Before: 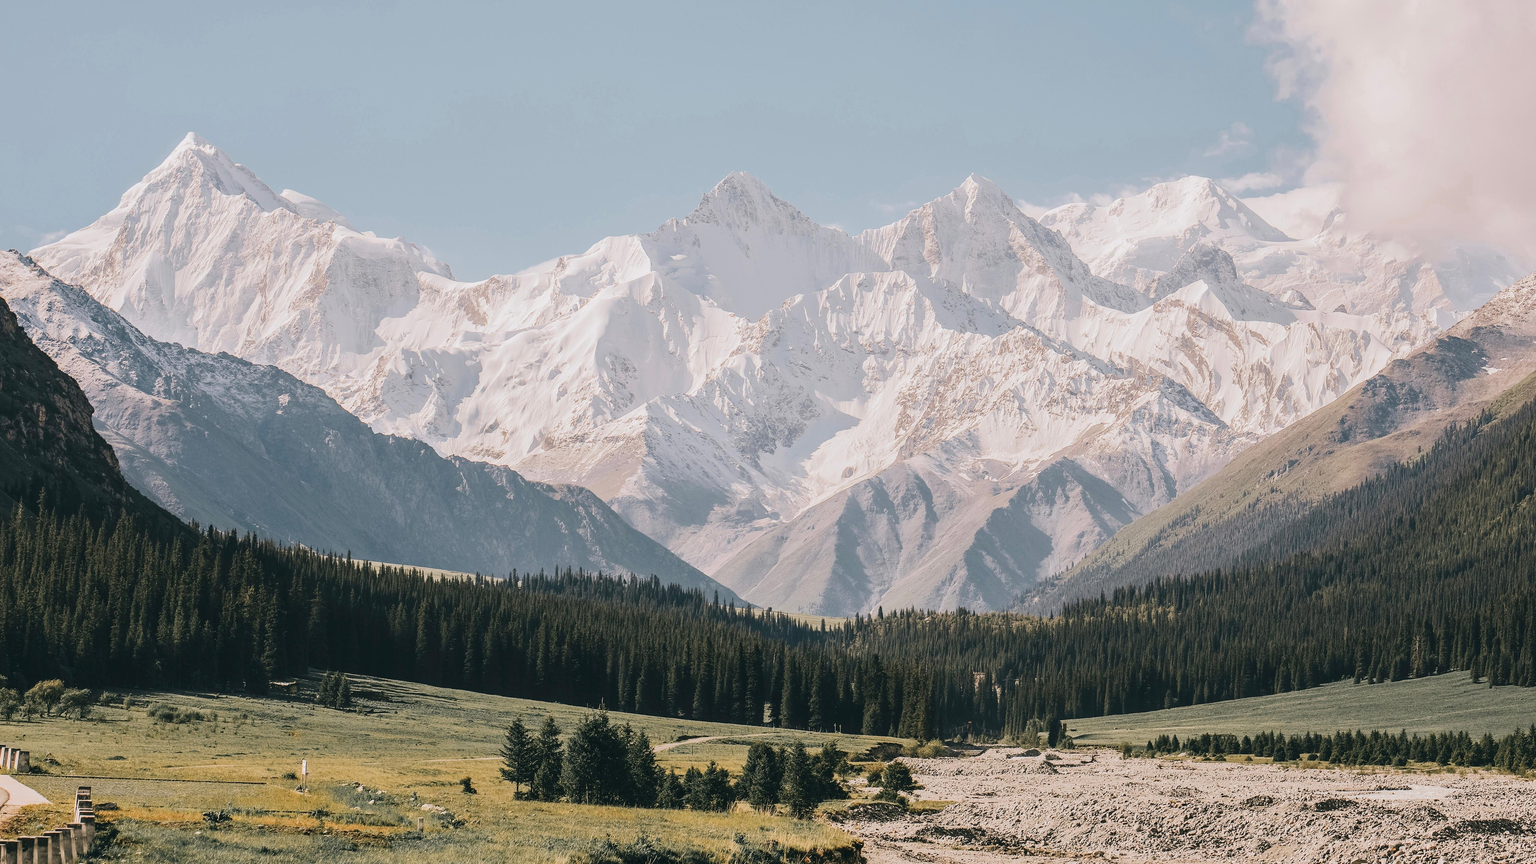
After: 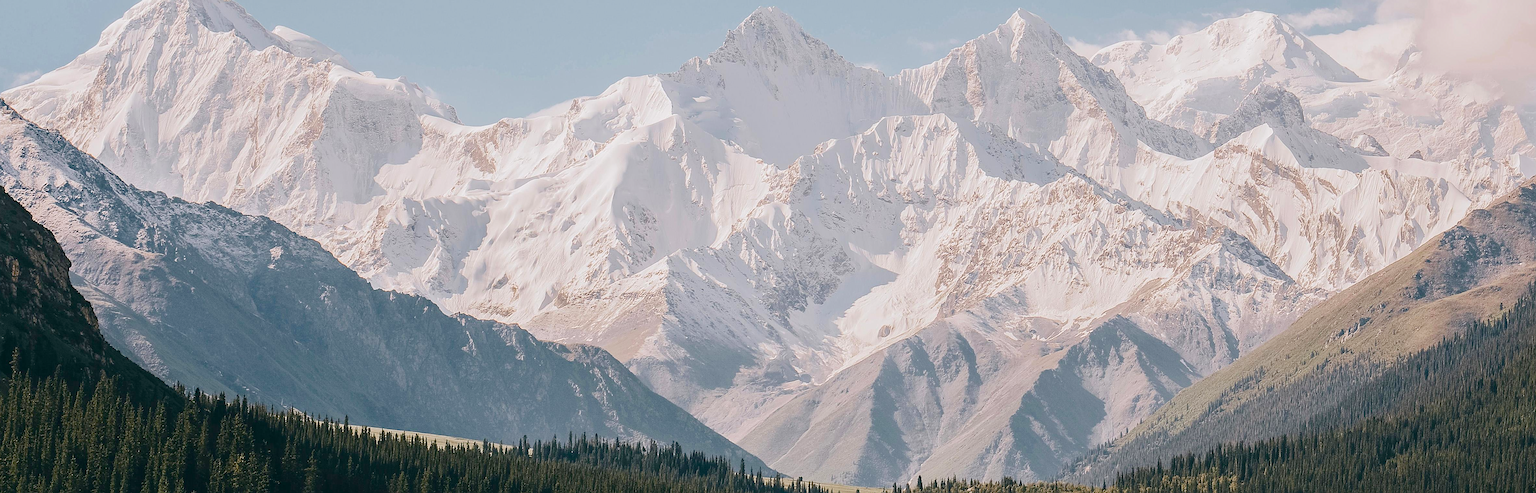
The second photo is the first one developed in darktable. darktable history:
color balance rgb: power › hue 172.93°, perceptual saturation grading › global saturation 27.534%, perceptual saturation grading › highlights -25.083%, perceptual saturation grading › shadows 25.294%, global vibrance 10.093%, saturation formula JzAzBz (2021)
crop: left 1.851%, top 19.169%, right 5.44%, bottom 27.871%
sharpen: on, module defaults
